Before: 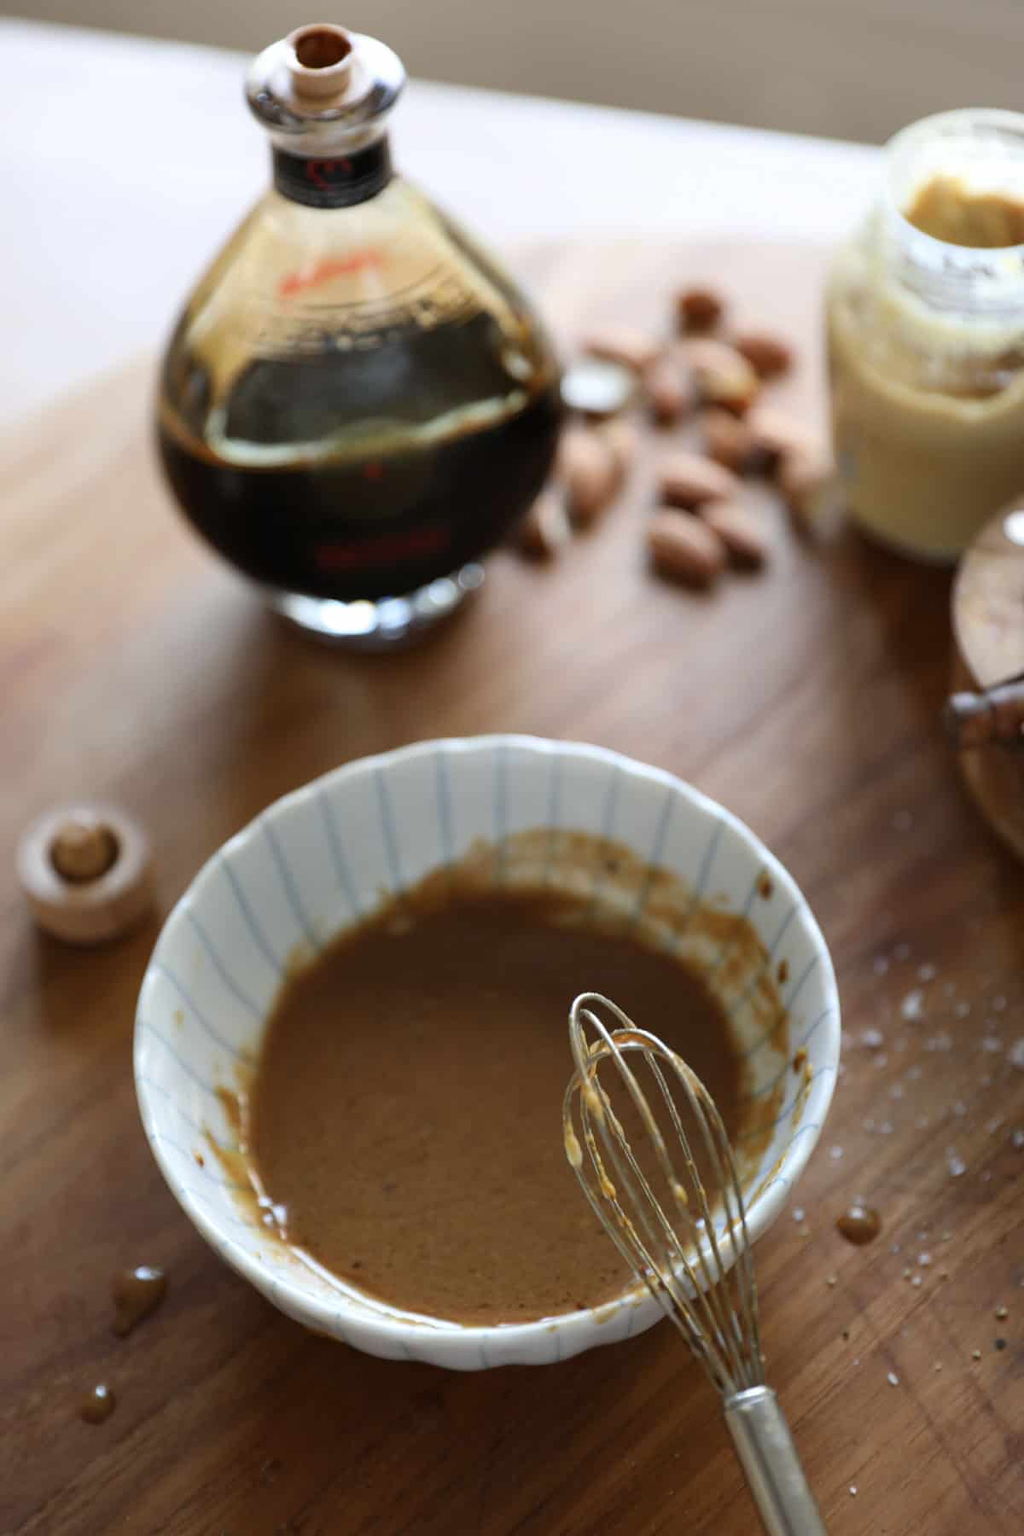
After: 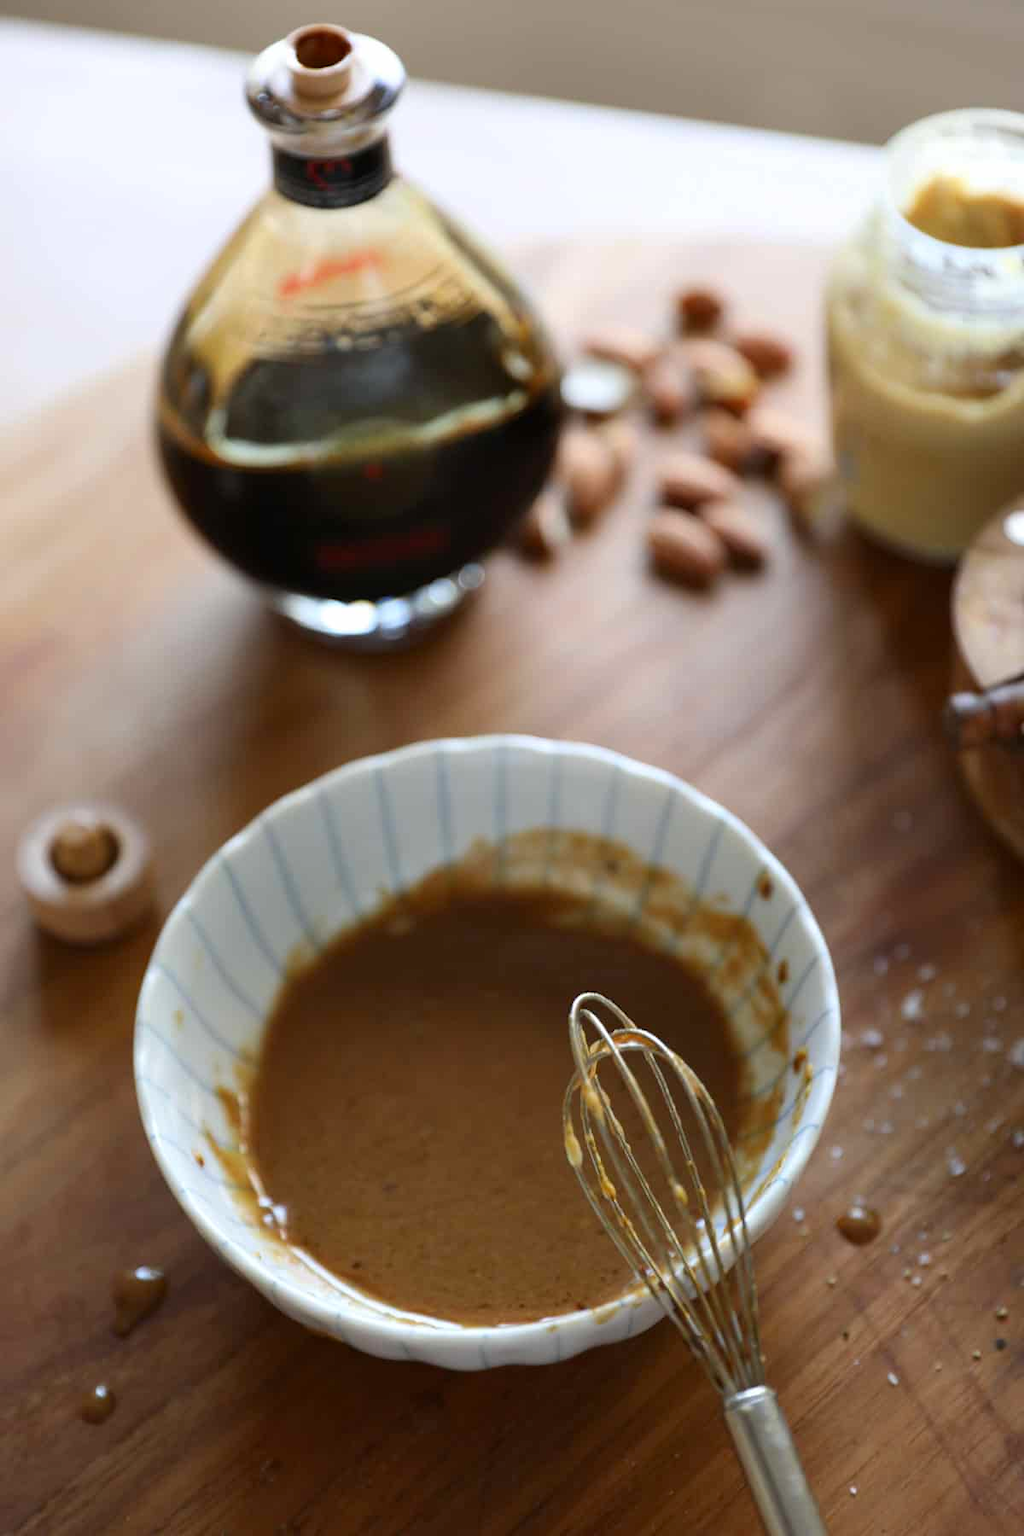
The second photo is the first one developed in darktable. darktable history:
contrast brightness saturation: contrast 0.042, saturation 0.155
